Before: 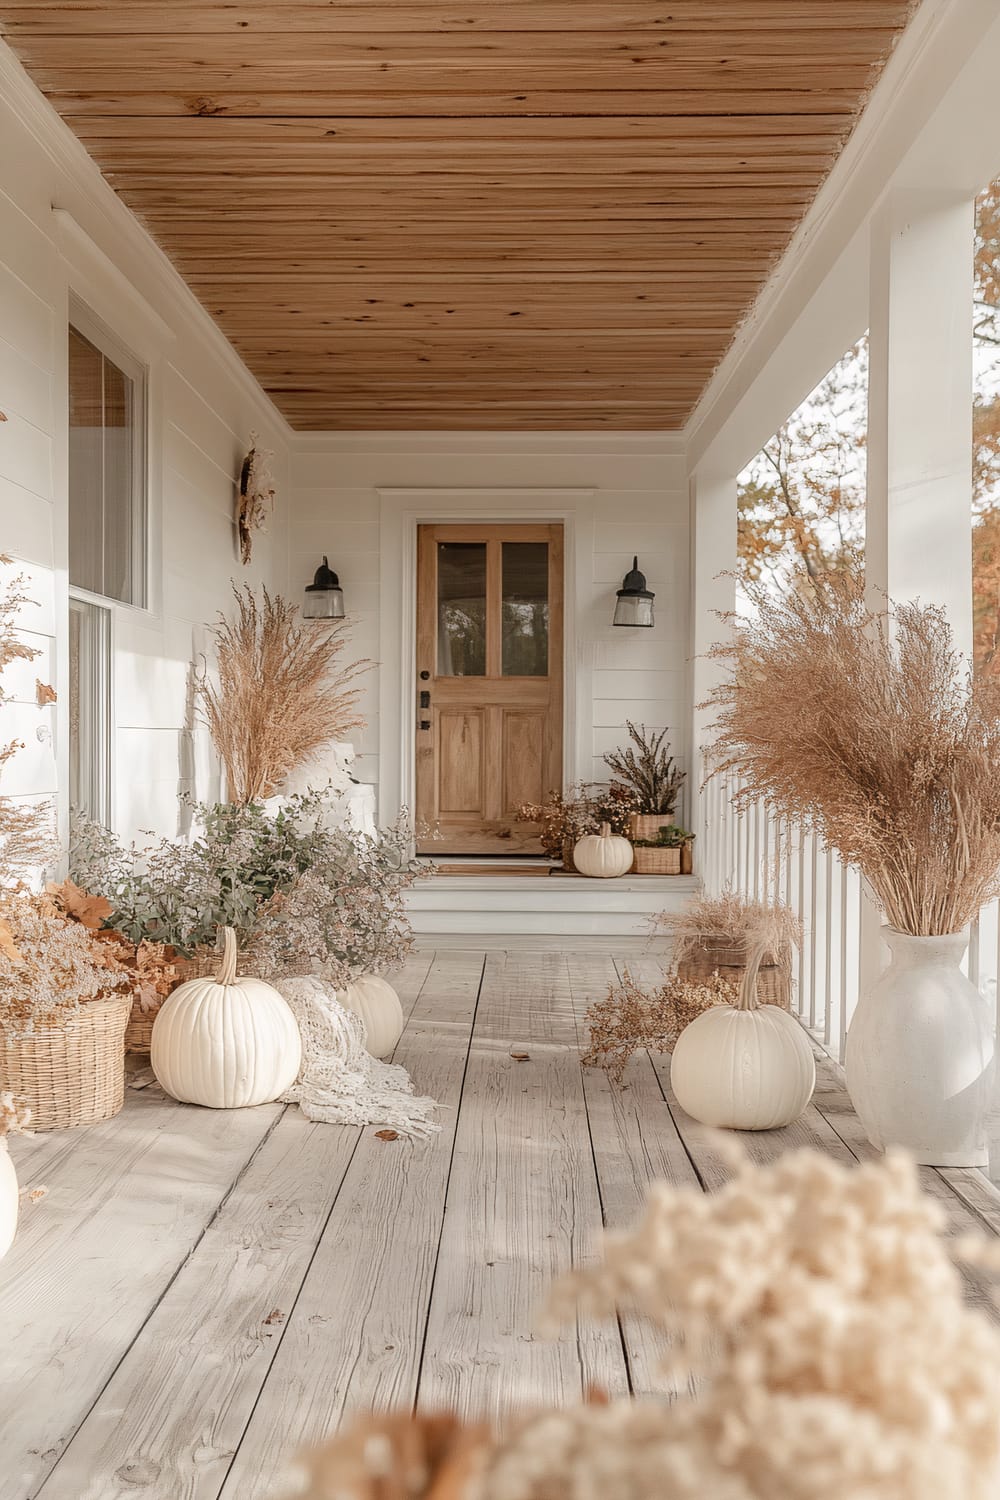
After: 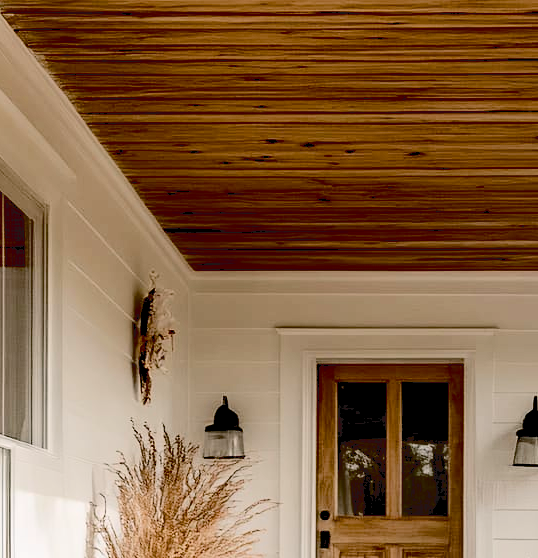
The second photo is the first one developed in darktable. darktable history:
exposure: black level correction 0.047, exposure 0.013 EV, compensate exposure bias true, compensate highlight preservation false
tone curve: curves: ch0 [(0, 0) (0.003, 0.084) (0.011, 0.084) (0.025, 0.084) (0.044, 0.084) (0.069, 0.085) (0.1, 0.09) (0.136, 0.1) (0.177, 0.119) (0.224, 0.144) (0.277, 0.205) (0.335, 0.298) (0.399, 0.417) (0.468, 0.525) (0.543, 0.631) (0.623, 0.72) (0.709, 0.8) (0.801, 0.867) (0.898, 0.934) (1, 1)], color space Lab, independent channels, preserve colors none
color balance rgb: shadows lift › chroma 2.004%, shadows lift › hue 215.48°, highlights gain › chroma 0.196%, highlights gain › hue 332.95°, perceptual saturation grading › global saturation 10.171%
crop: left 10.026%, top 10.686%, right 36.139%, bottom 52.092%
